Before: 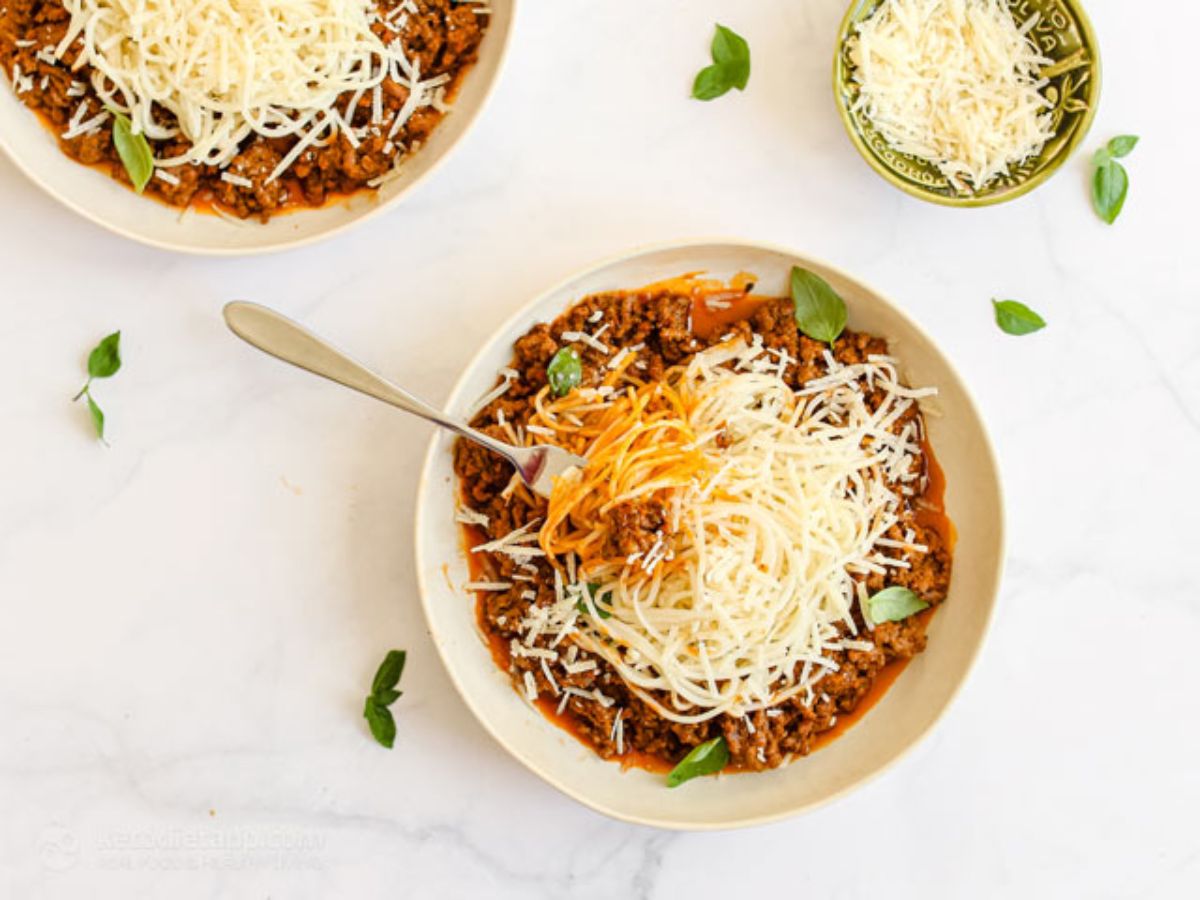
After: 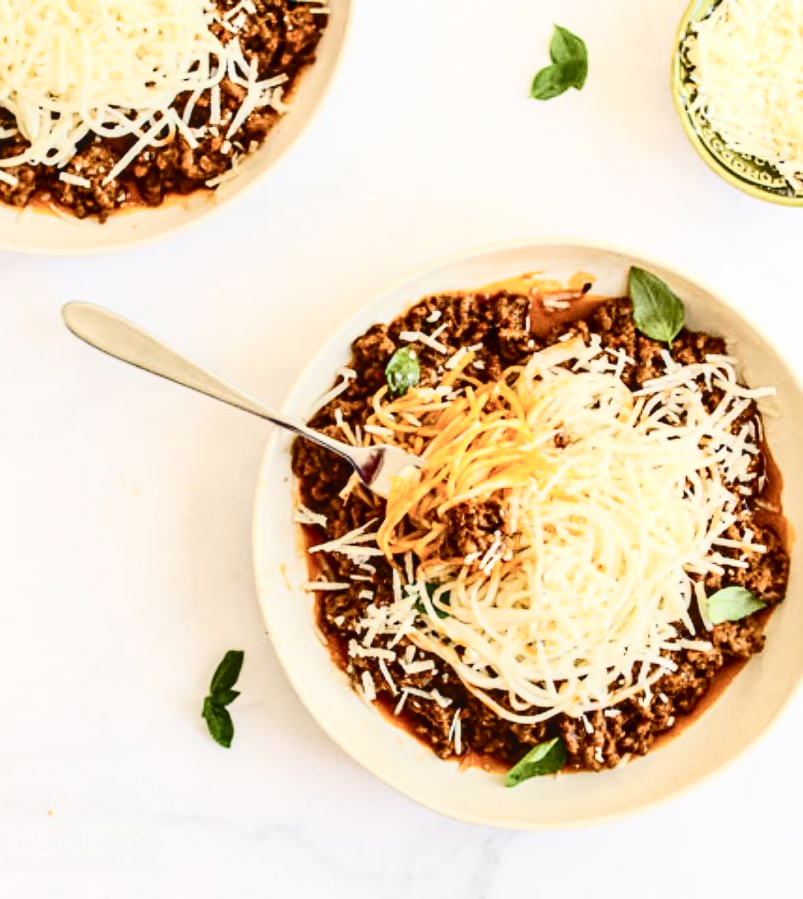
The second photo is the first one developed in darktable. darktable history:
contrast brightness saturation: contrast 0.481, saturation -0.092
crop and rotate: left 13.524%, right 19.554%
local contrast: on, module defaults
